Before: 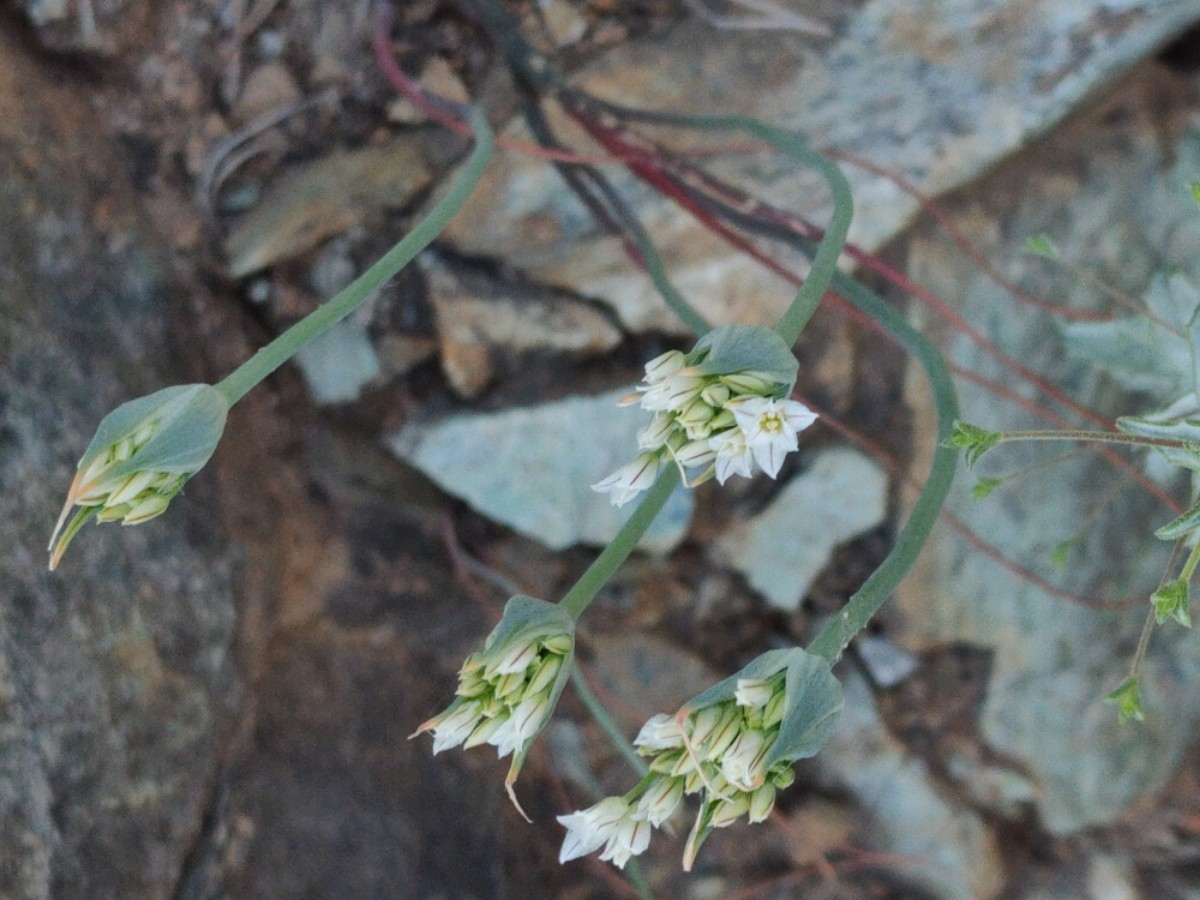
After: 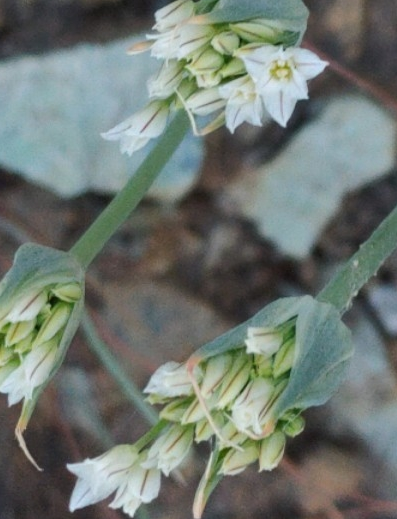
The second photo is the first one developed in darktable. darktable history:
crop: left 40.878%, top 39.176%, right 25.993%, bottom 3.081%
shadows and highlights: shadows 30.86, highlights 0, soften with gaussian
